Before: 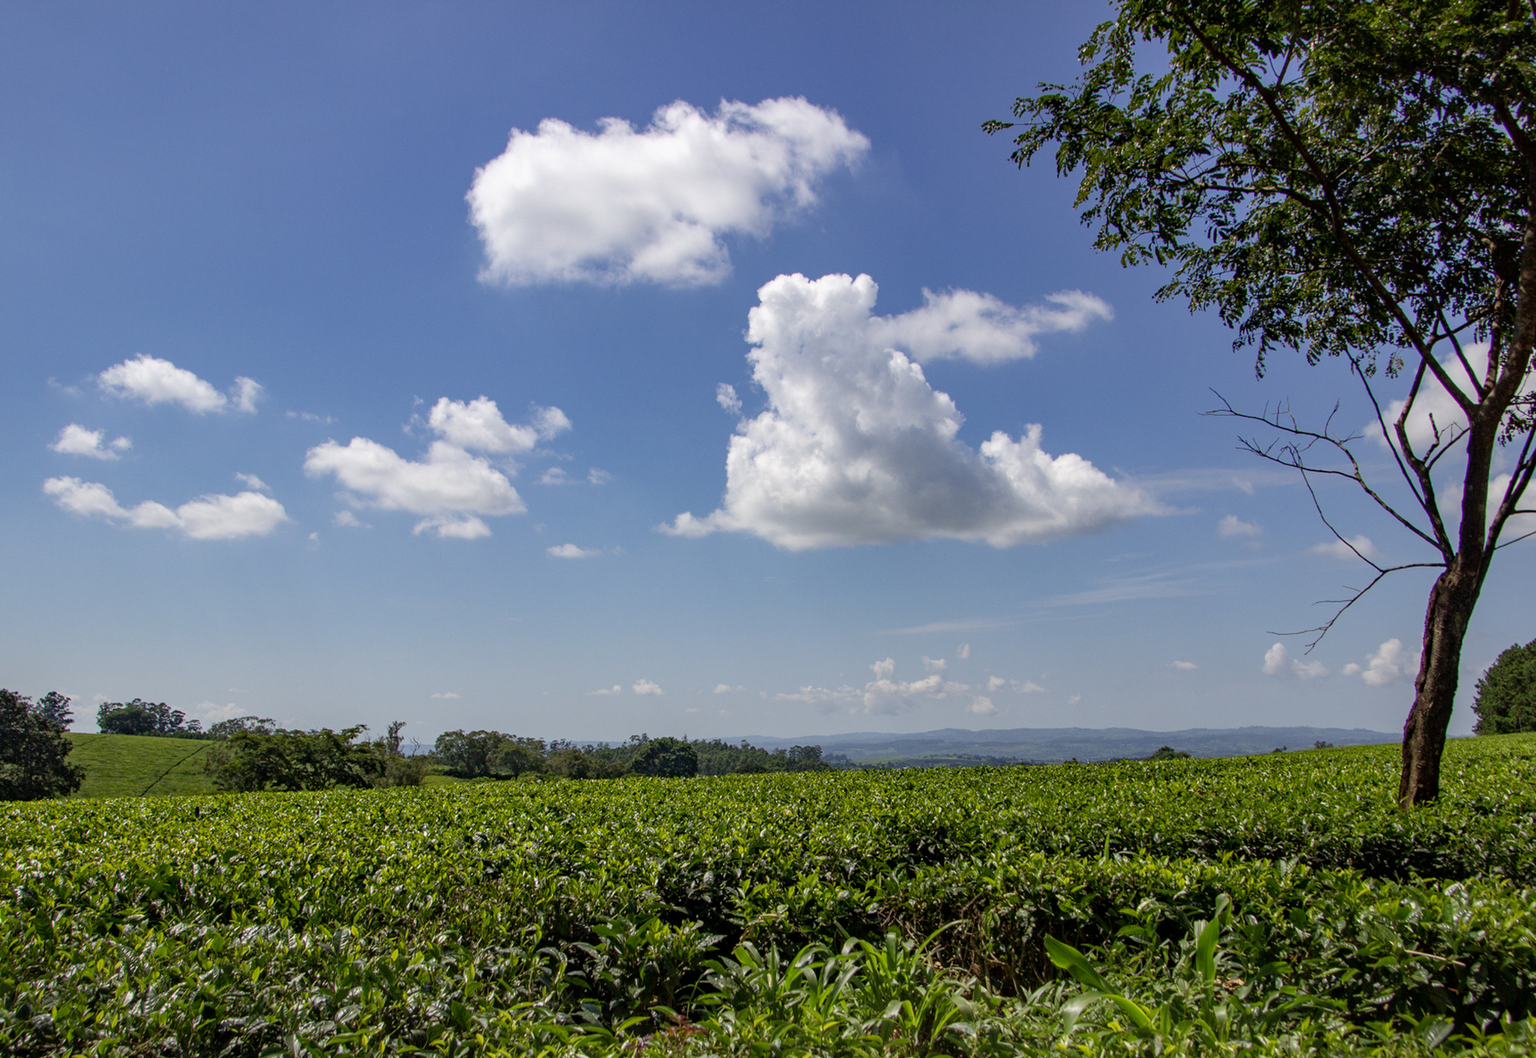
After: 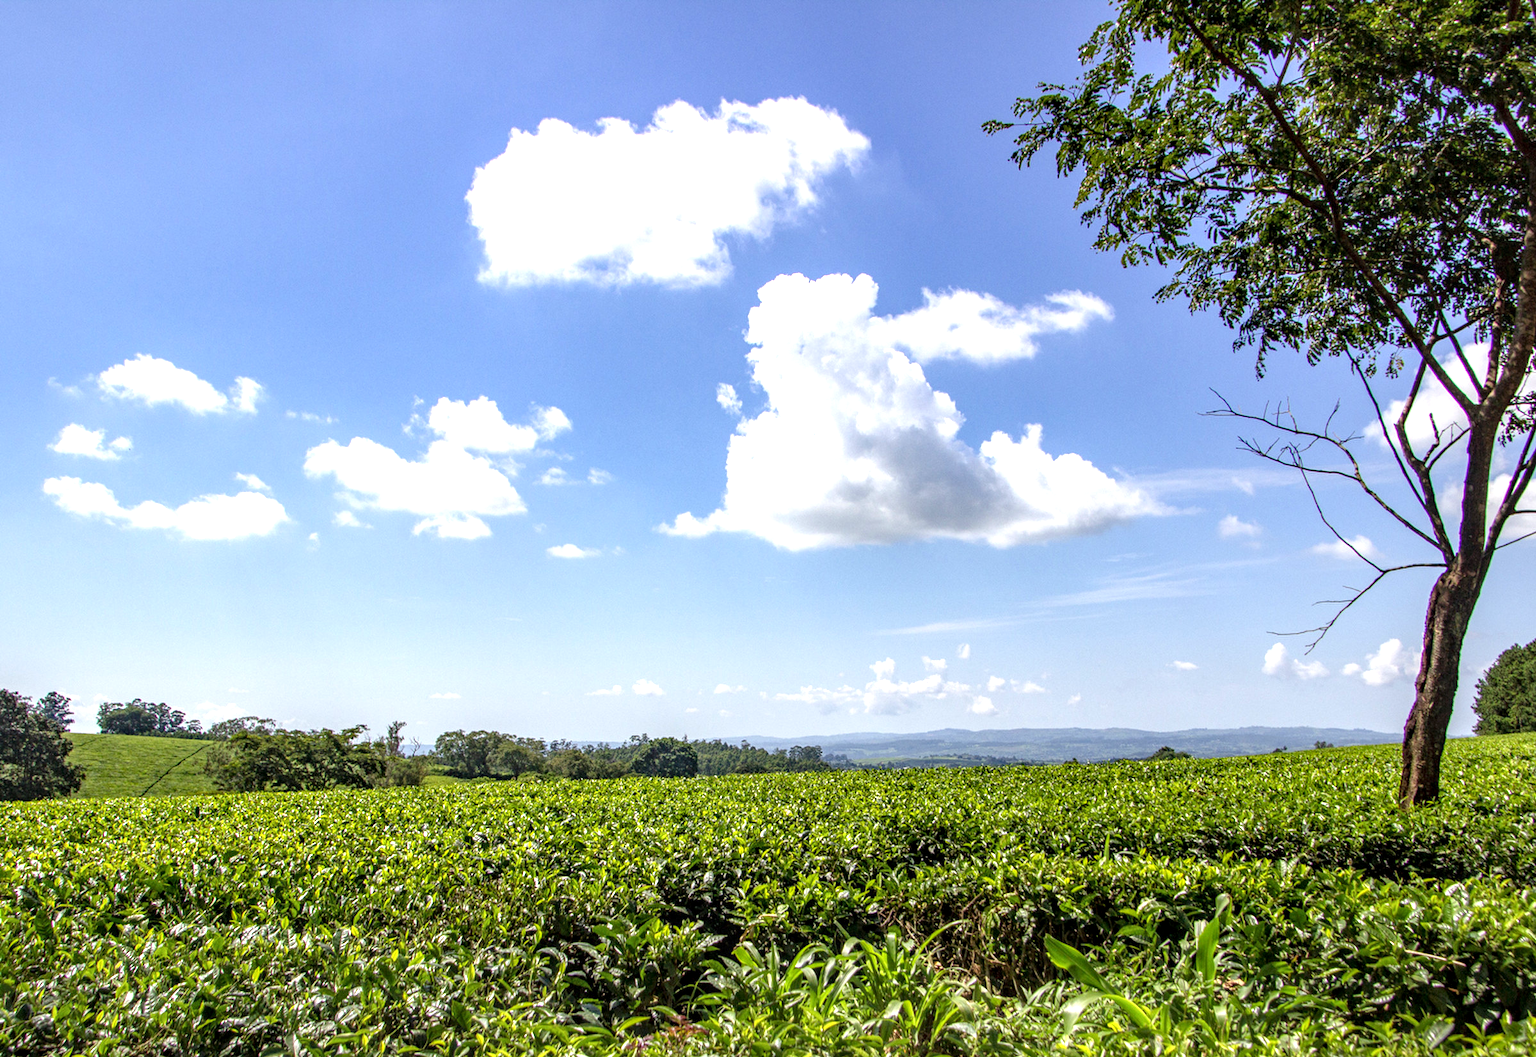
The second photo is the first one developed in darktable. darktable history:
local contrast: on, module defaults
exposure: exposure 1.2 EV, compensate highlight preservation false
